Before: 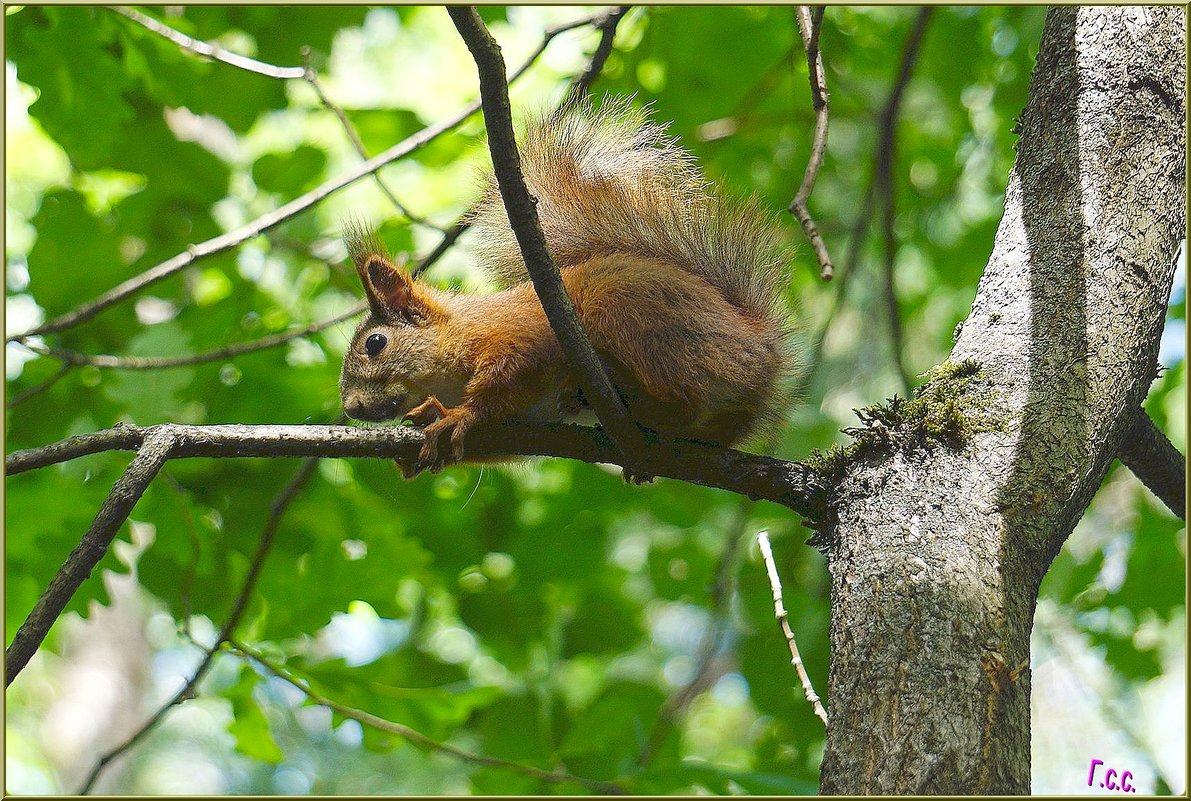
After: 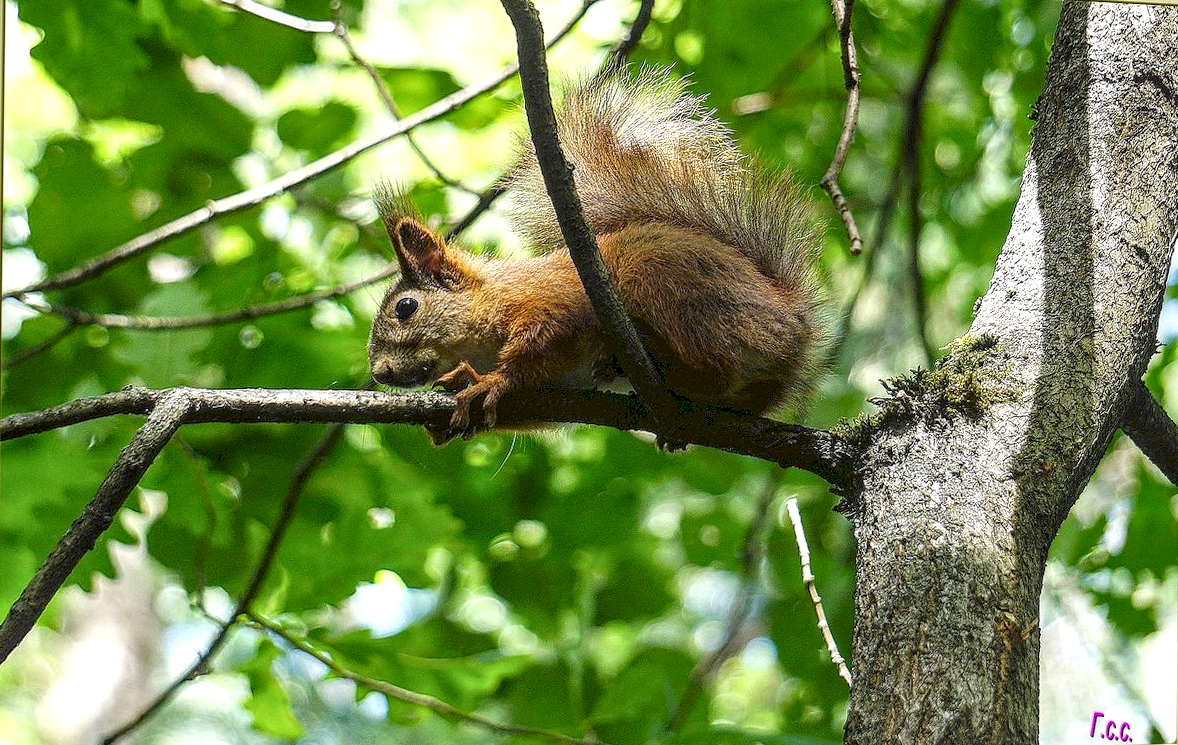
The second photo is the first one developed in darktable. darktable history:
rotate and perspective: rotation 0.679°, lens shift (horizontal) 0.136, crop left 0.009, crop right 0.991, crop top 0.078, crop bottom 0.95
local contrast: detail 160%
